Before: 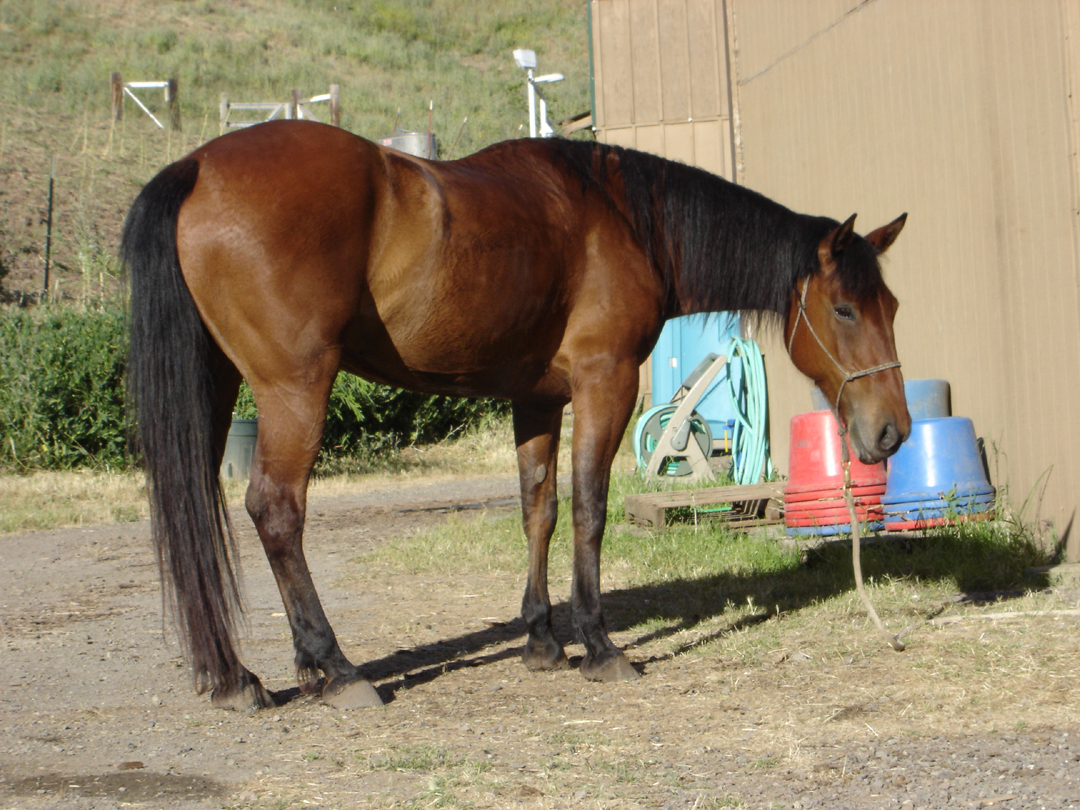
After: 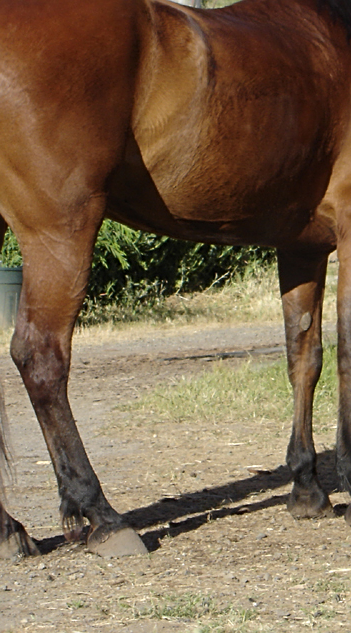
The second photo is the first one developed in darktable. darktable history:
crop and rotate: left 21.87%, top 18.84%, right 45.59%, bottom 2.978%
sharpen: on, module defaults
